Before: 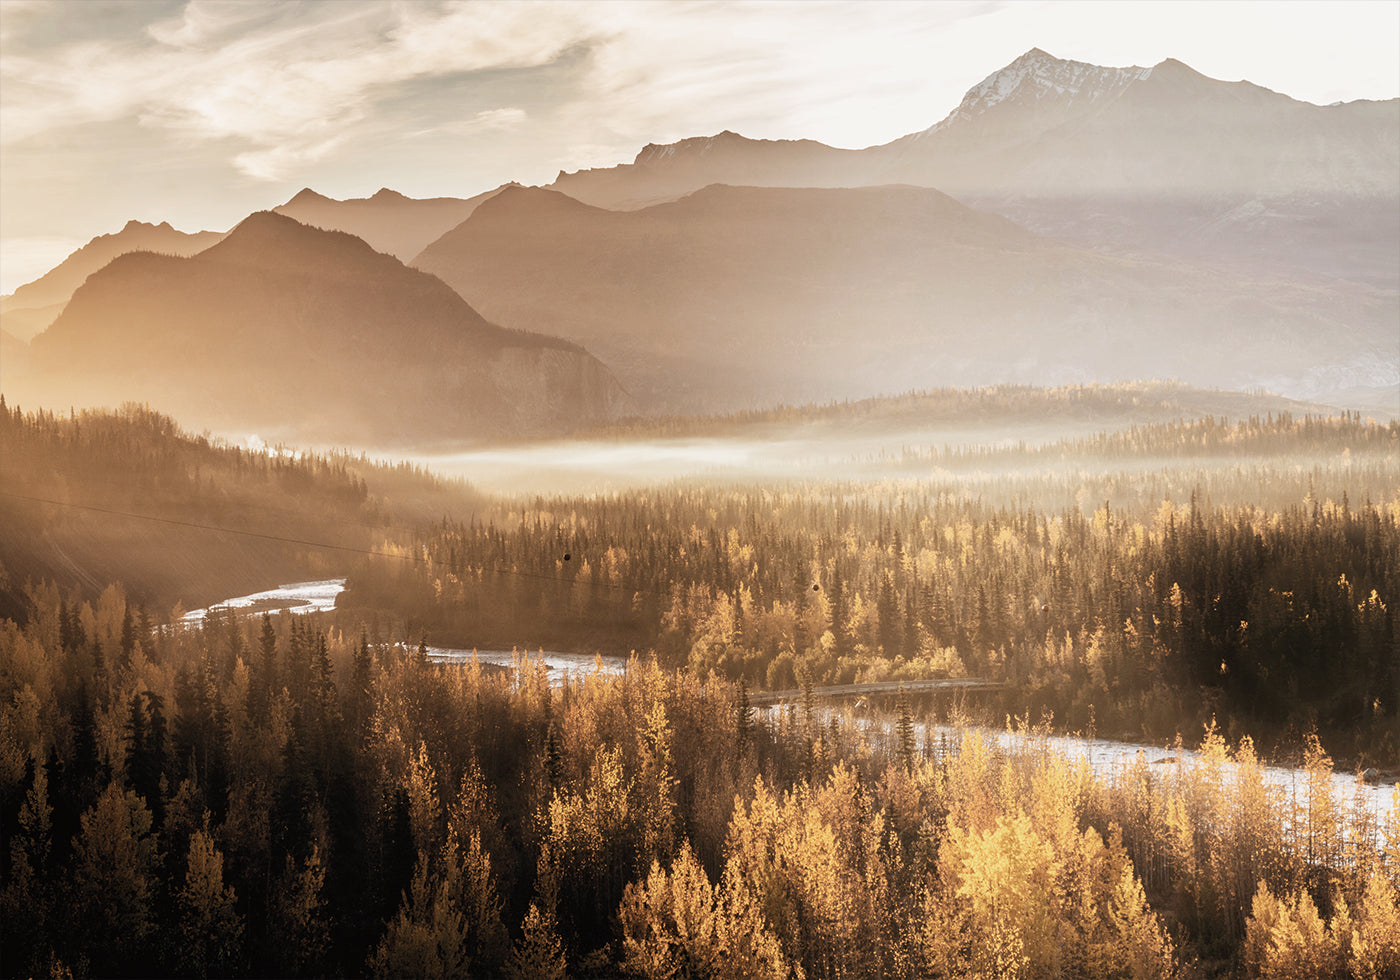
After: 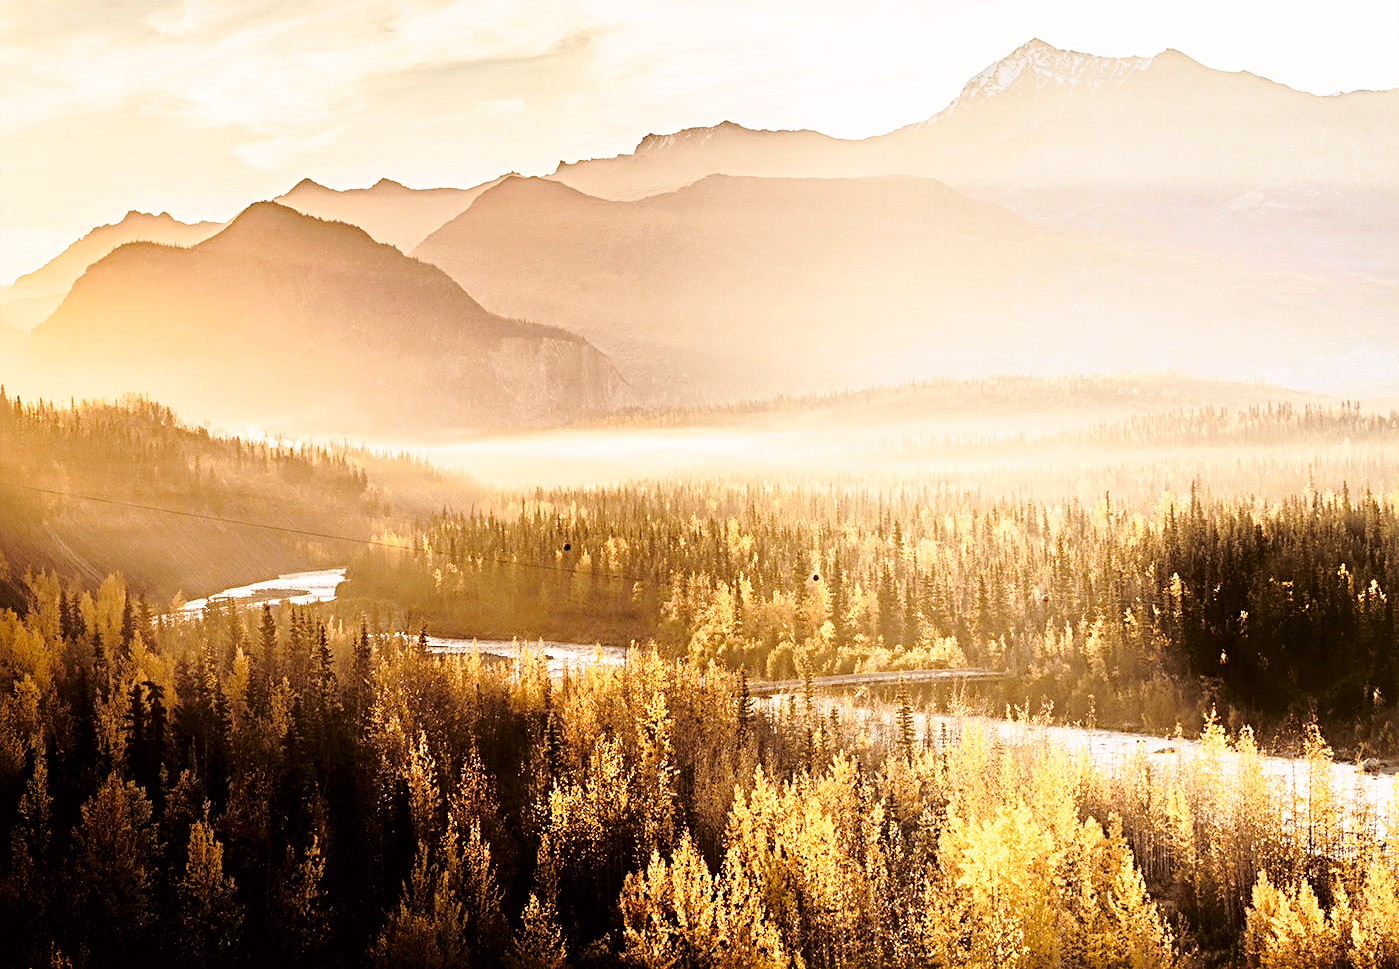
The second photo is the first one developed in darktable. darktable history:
crop: top 1.049%, right 0.001%
tone curve: curves: ch0 [(0.024, 0) (0.075, 0.034) (0.145, 0.098) (0.257, 0.259) (0.408, 0.45) (0.611, 0.64) (0.81, 0.857) (1, 1)]; ch1 [(0, 0) (0.287, 0.198) (0.501, 0.506) (0.56, 0.57) (0.712, 0.777) (0.976, 0.992)]; ch2 [(0, 0) (0.5, 0.5) (0.523, 0.552) (0.59, 0.603) (0.681, 0.754) (1, 1)], color space Lab, independent channels, preserve colors none
base curve: curves: ch0 [(0, 0) (0.028, 0.03) (0.121, 0.232) (0.46, 0.748) (0.859, 0.968) (1, 1)], preserve colors none
sharpen: radius 4.883
